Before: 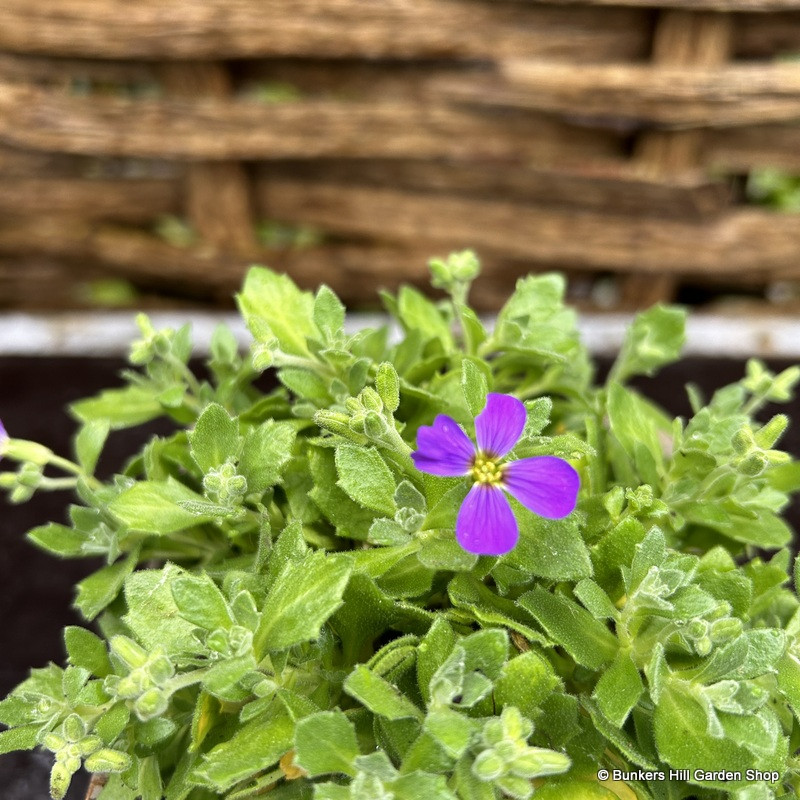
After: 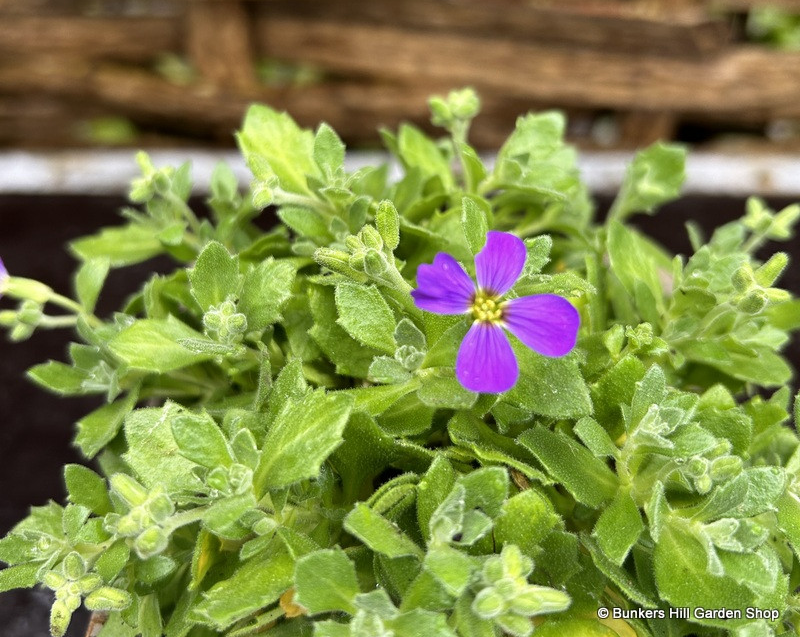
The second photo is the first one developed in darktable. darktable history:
crop and rotate: top 20.326%
